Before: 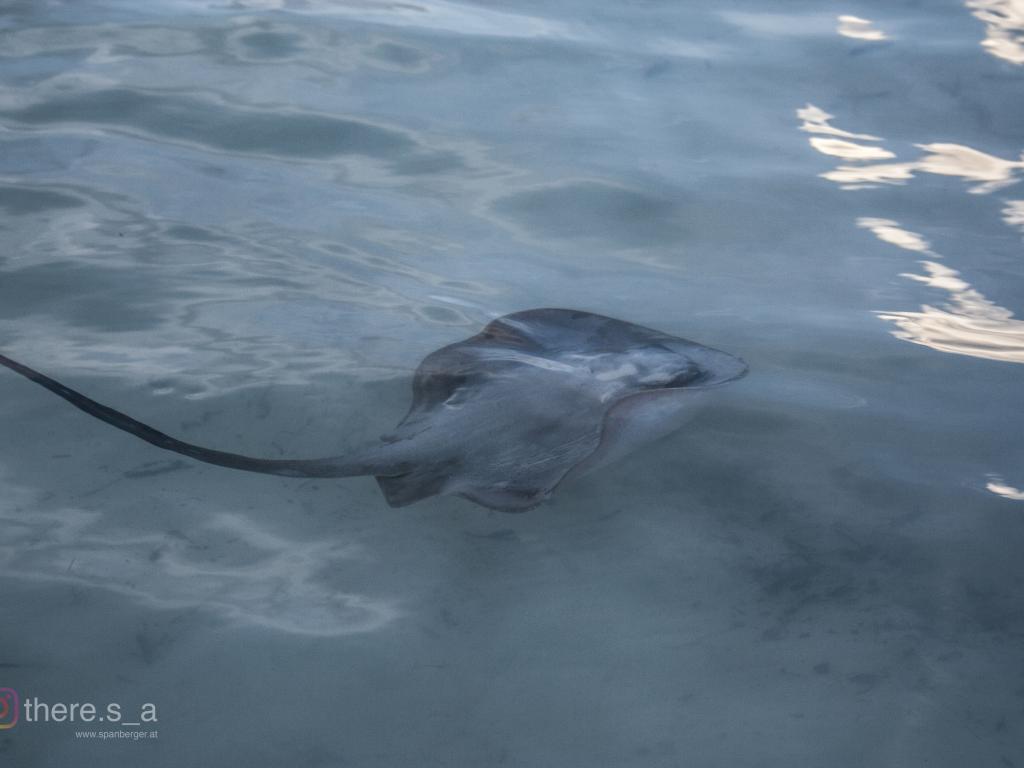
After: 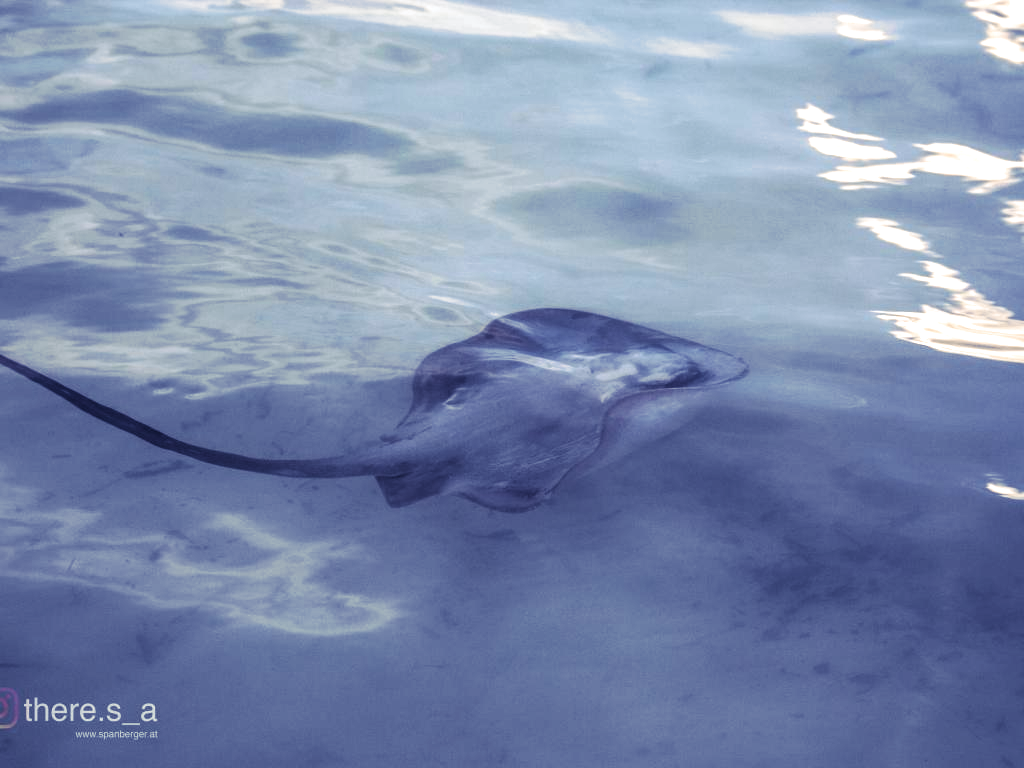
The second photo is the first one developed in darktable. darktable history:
split-toning: shadows › hue 242.67°, shadows › saturation 0.733, highlights › hue 45.33°, highlights › saturation 0.667, balance -53.304, compress 21.15%
exposure: exposure 0.785 EV, compensate highlight preservation false
color correction: highlights a* 4.02, highlights b* 4.98, shadows a* -7.55, shadows b* 4.98
